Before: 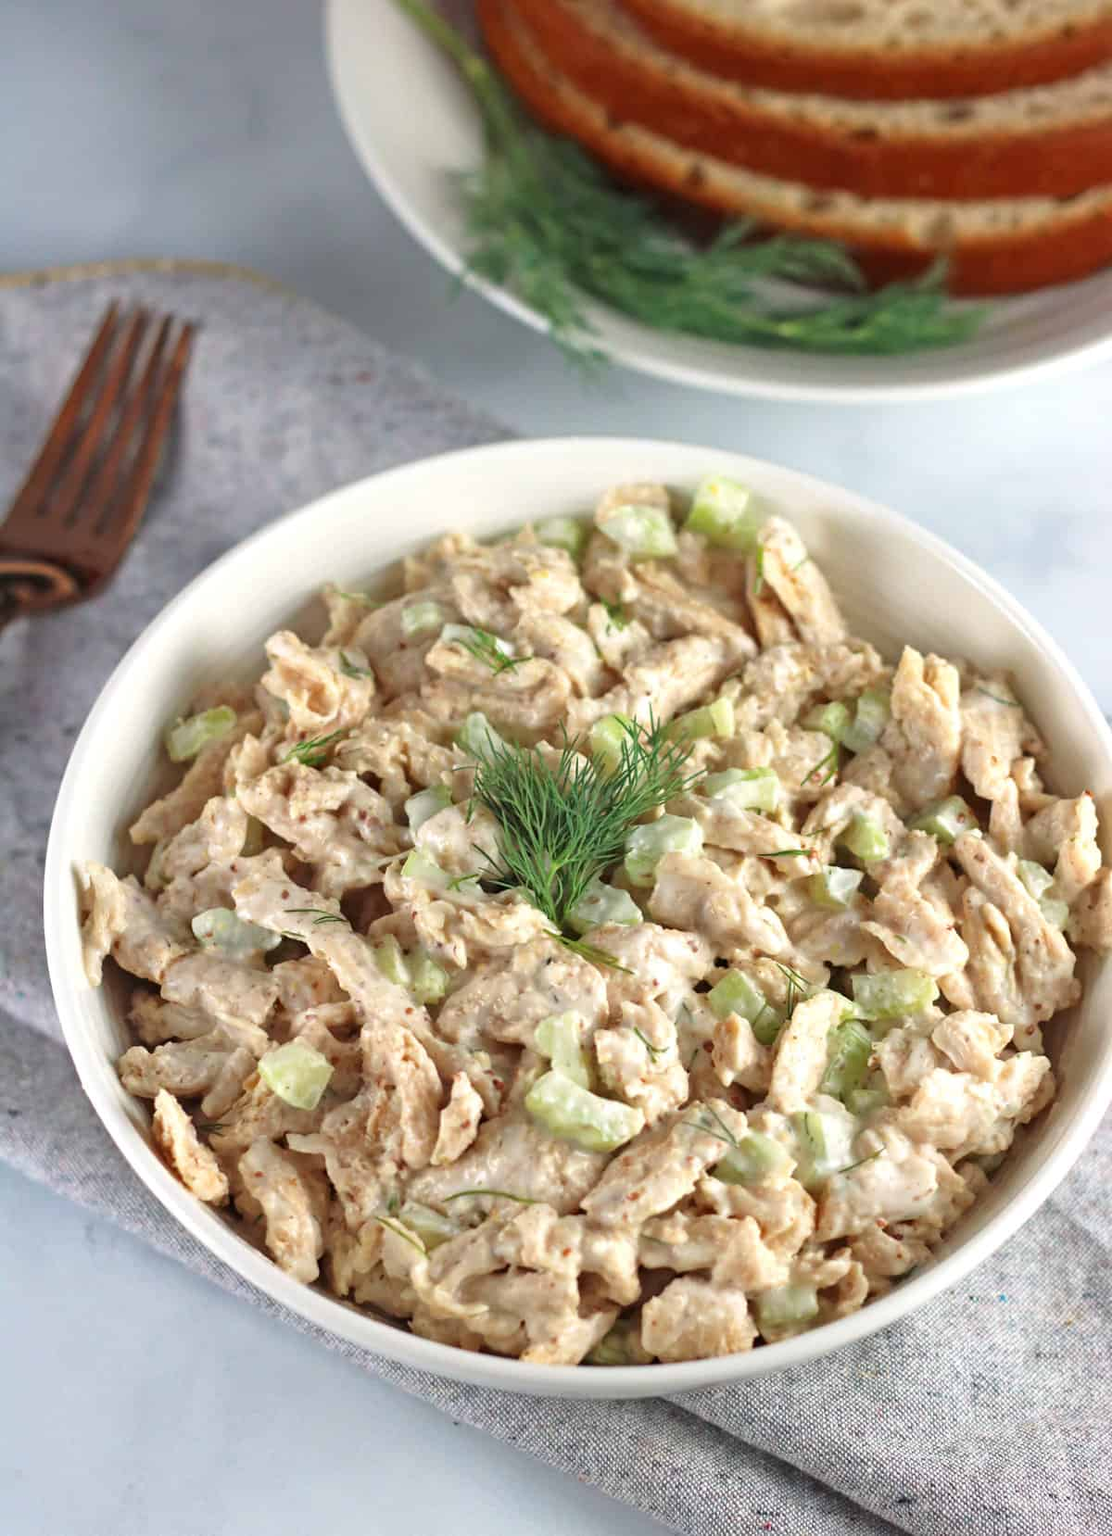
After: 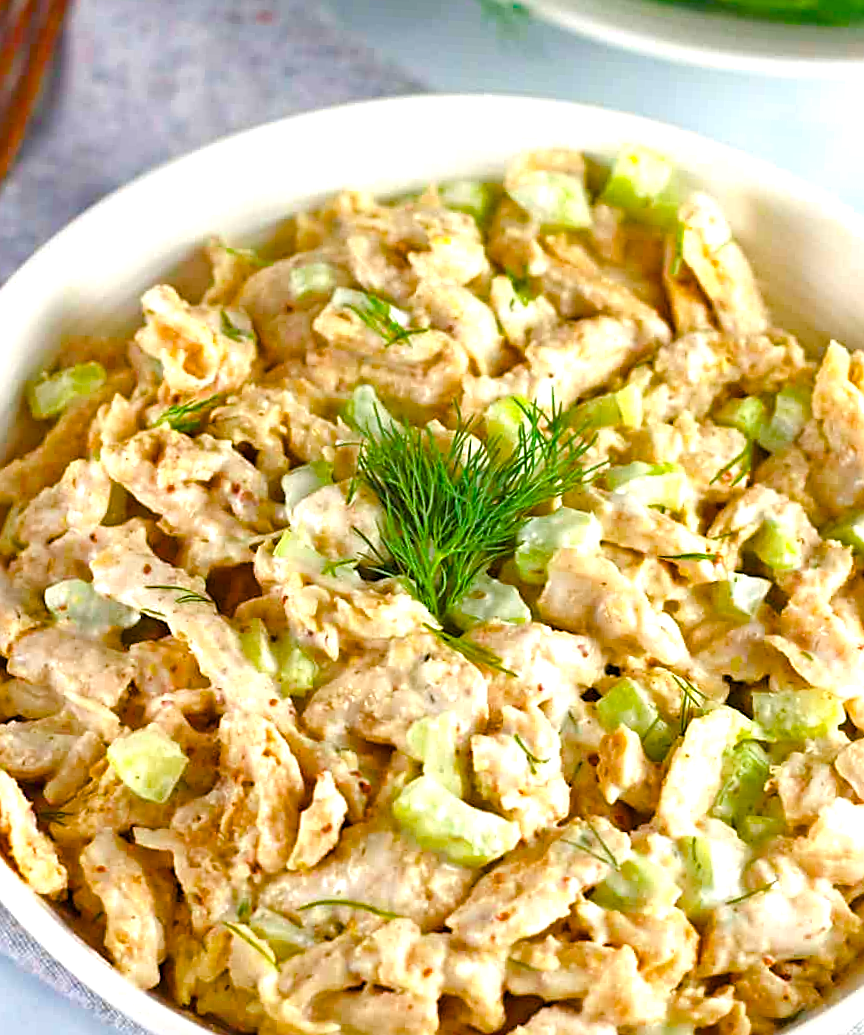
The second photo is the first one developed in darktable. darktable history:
crop and rotate: angle -3.37°, left 9.79%, top 20.73%, right 12.42%, bottom 11.82%
color balance rgb: linear chroma grading › shadows 10%, linear chroma grading › highlights 10%, linear chroma grading › global chroma 15%, linear chroma grading › mid-tones 15%, perceptual saturation grading › global saturation 40%, perceptual saturation grading › highlights -25%, perceptual saturation grading › mid-tones 35%, perceptual saturation grading › shadows 35%, perceptual brilliance grading › global brilliance 11.29%, global vibrance 11.29%
sharpen: on, module defaults
white balance: emerald 1
